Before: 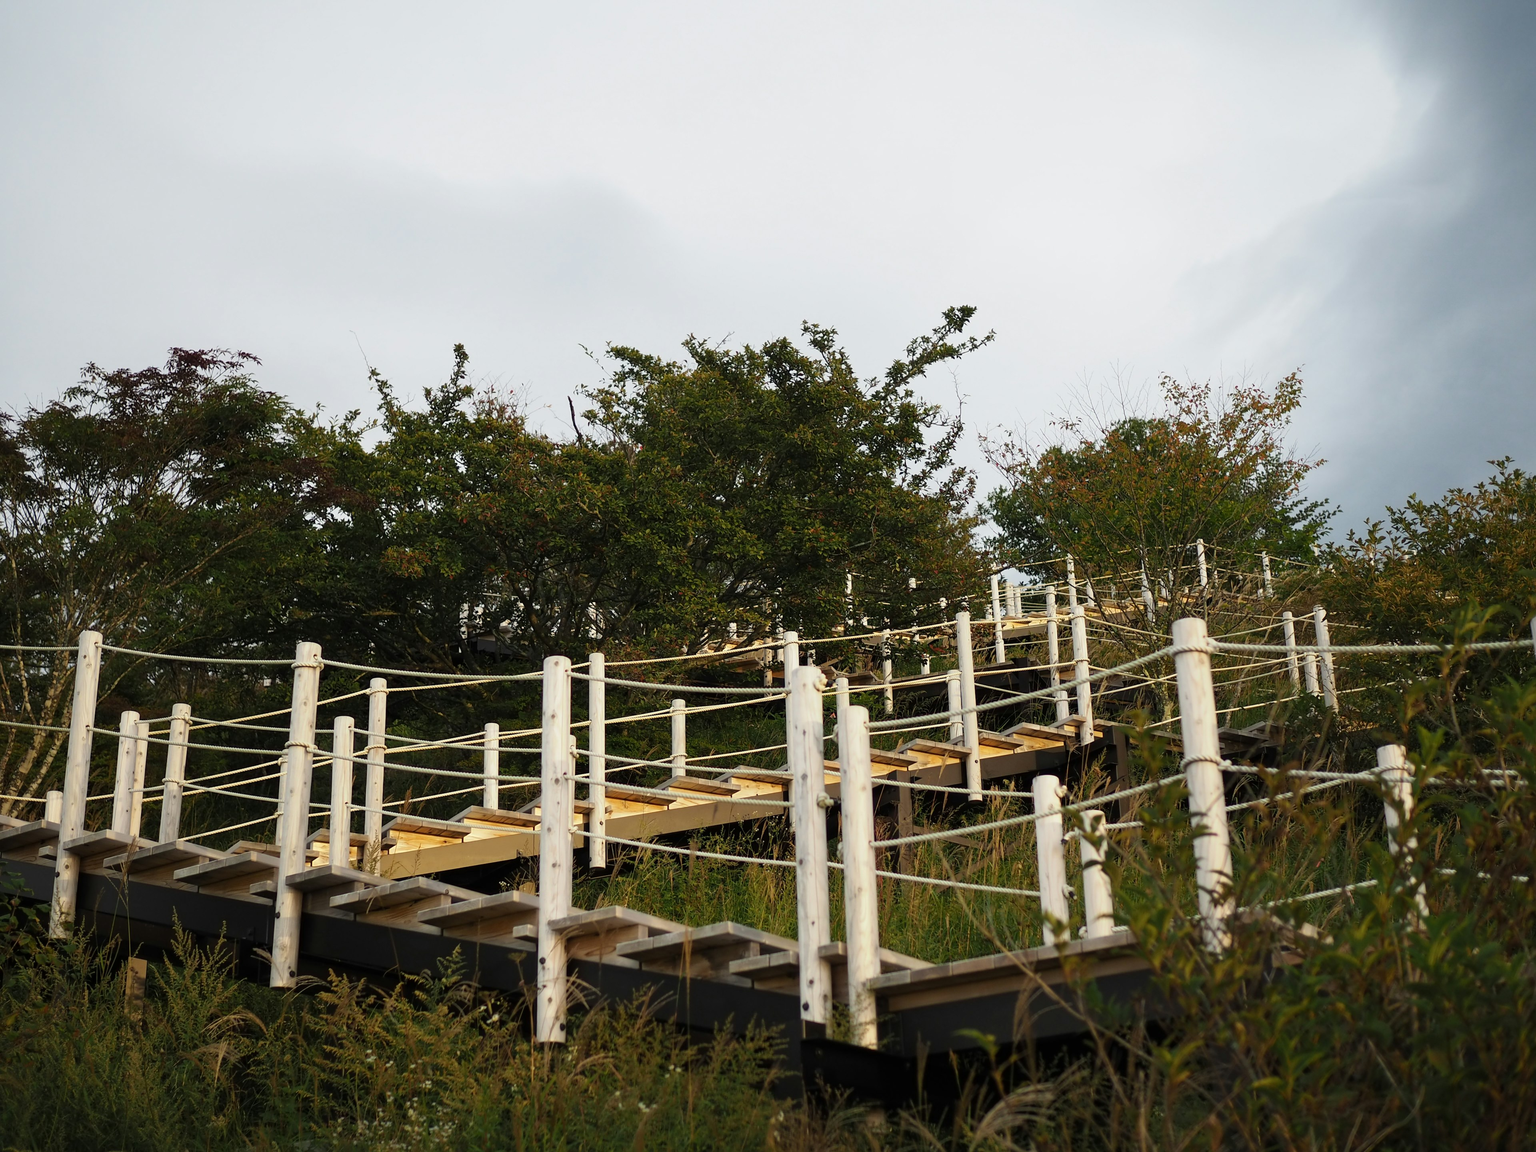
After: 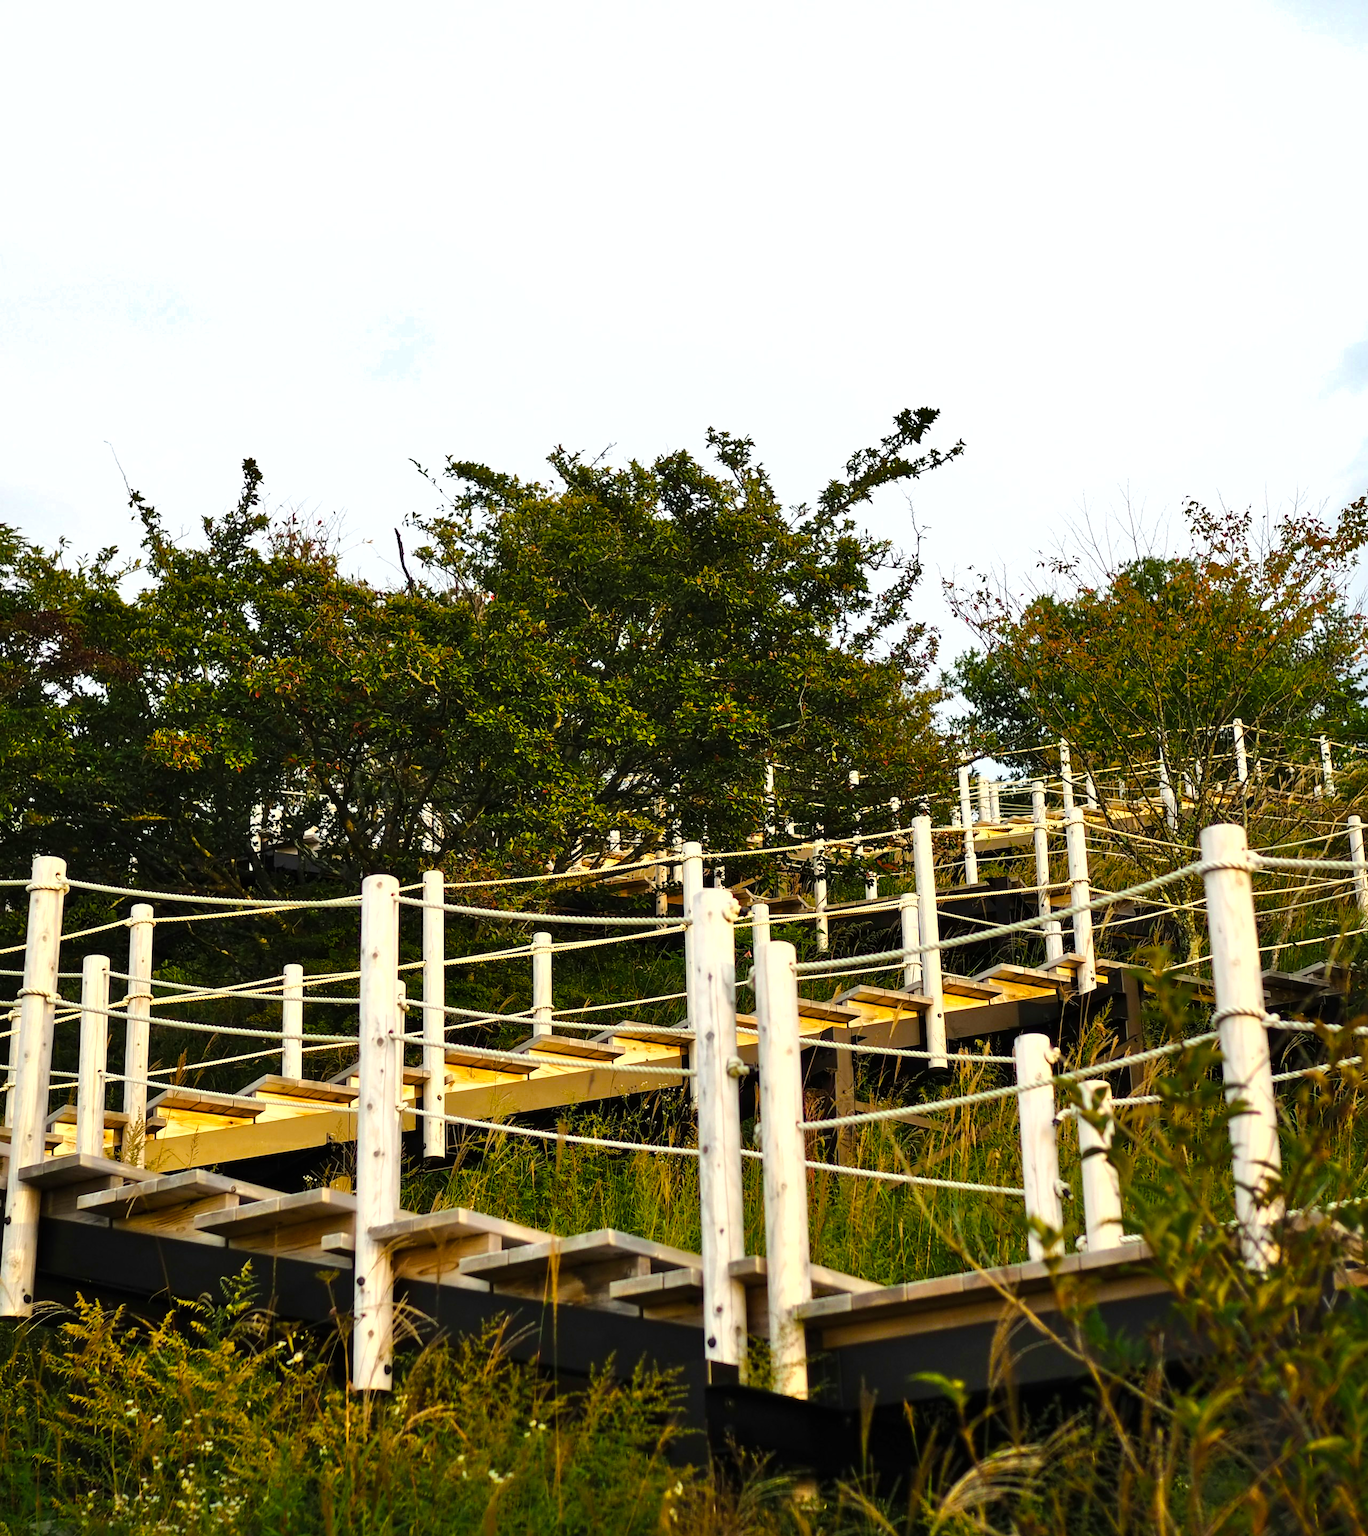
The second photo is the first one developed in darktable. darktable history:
crop and rotate: left 17.732%, right 15.423%
tone equalizer: -8 EV 0.001 EV, -7 EV -0.004 EV, -6 EV 0.009 EV, -5 EV 0.032 EV, -4 EV 0.276 EV, -3 EV 0.644 EV, -2 EV 0.584 EV, -1 EV 0.187 EV, +0 EV 0.024 EV
shadows and highlights: low approximation 0.01, soften with gaussian
color balance rgb: linear chroma grading › global chroma 16.62%, perceptual saturation grading › highlights -8.63%, perceptual saturation grading › mid-tones 18.66%, perceptual saturation grading › shadows 28.49%, perceptual brilliance grading › highlights 14.22%, perceptual brilliance grading › shadows -18.96%, global vibrance 27.71%
